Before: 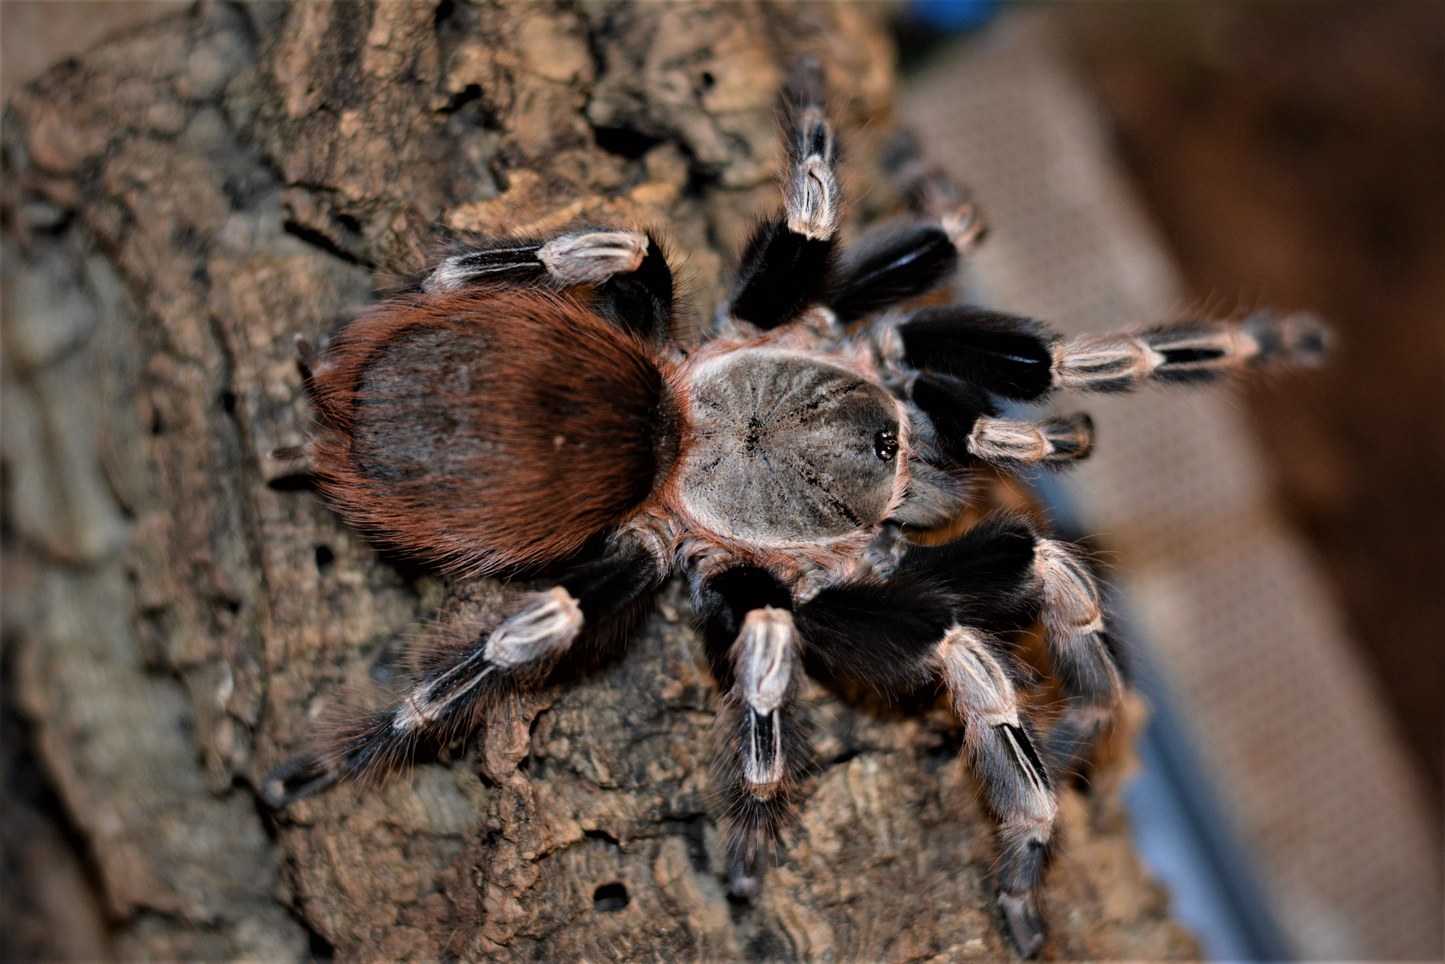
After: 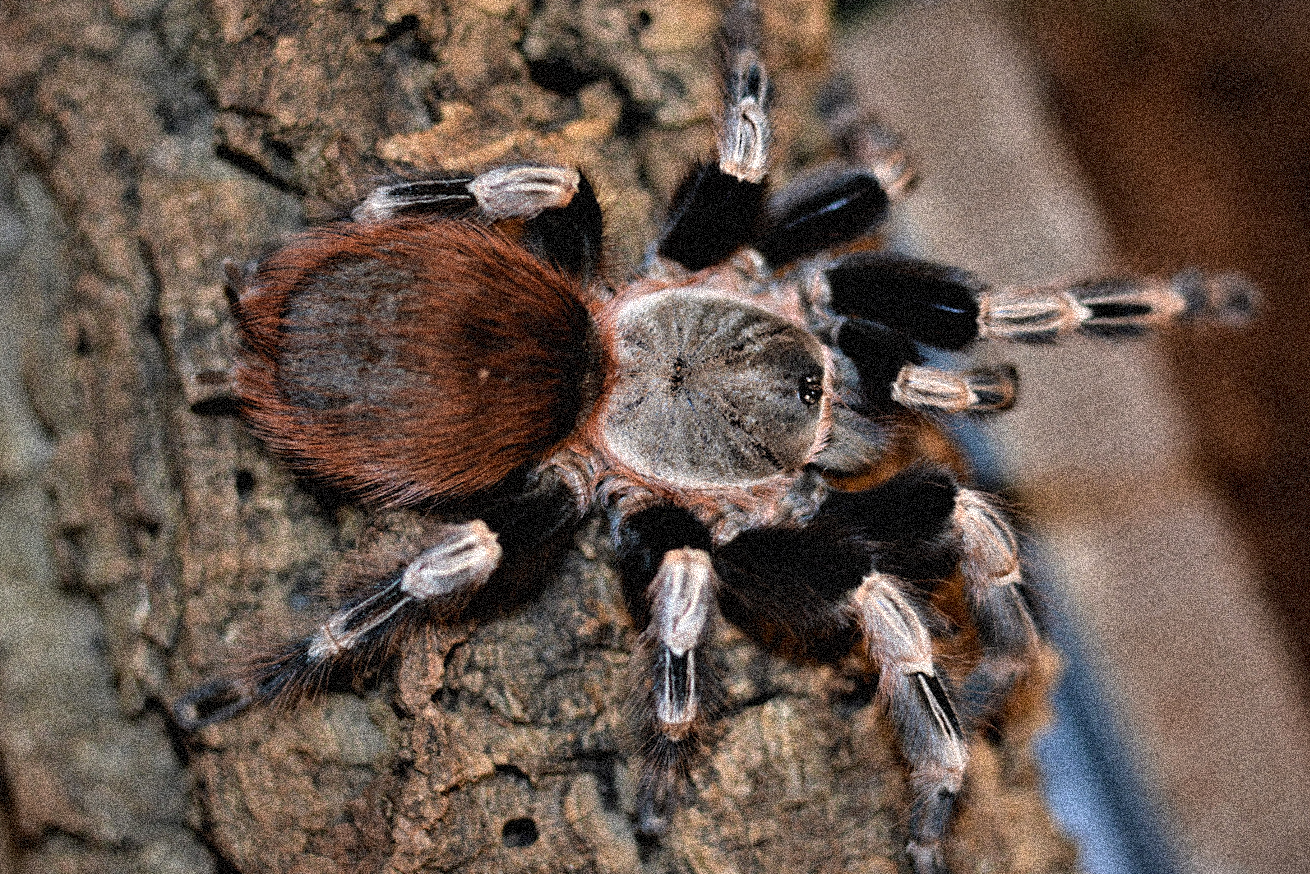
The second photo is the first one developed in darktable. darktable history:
crop and rotate: angle -1.96°, left 3.097%, top 4.154%, right 1.586%, bottom 0.529%
exposure: exposure 0.2 EV, compensate highlight preservation false
grain: coarseness 3.75 ISO, strength 100%, mid-tones bias 0%
